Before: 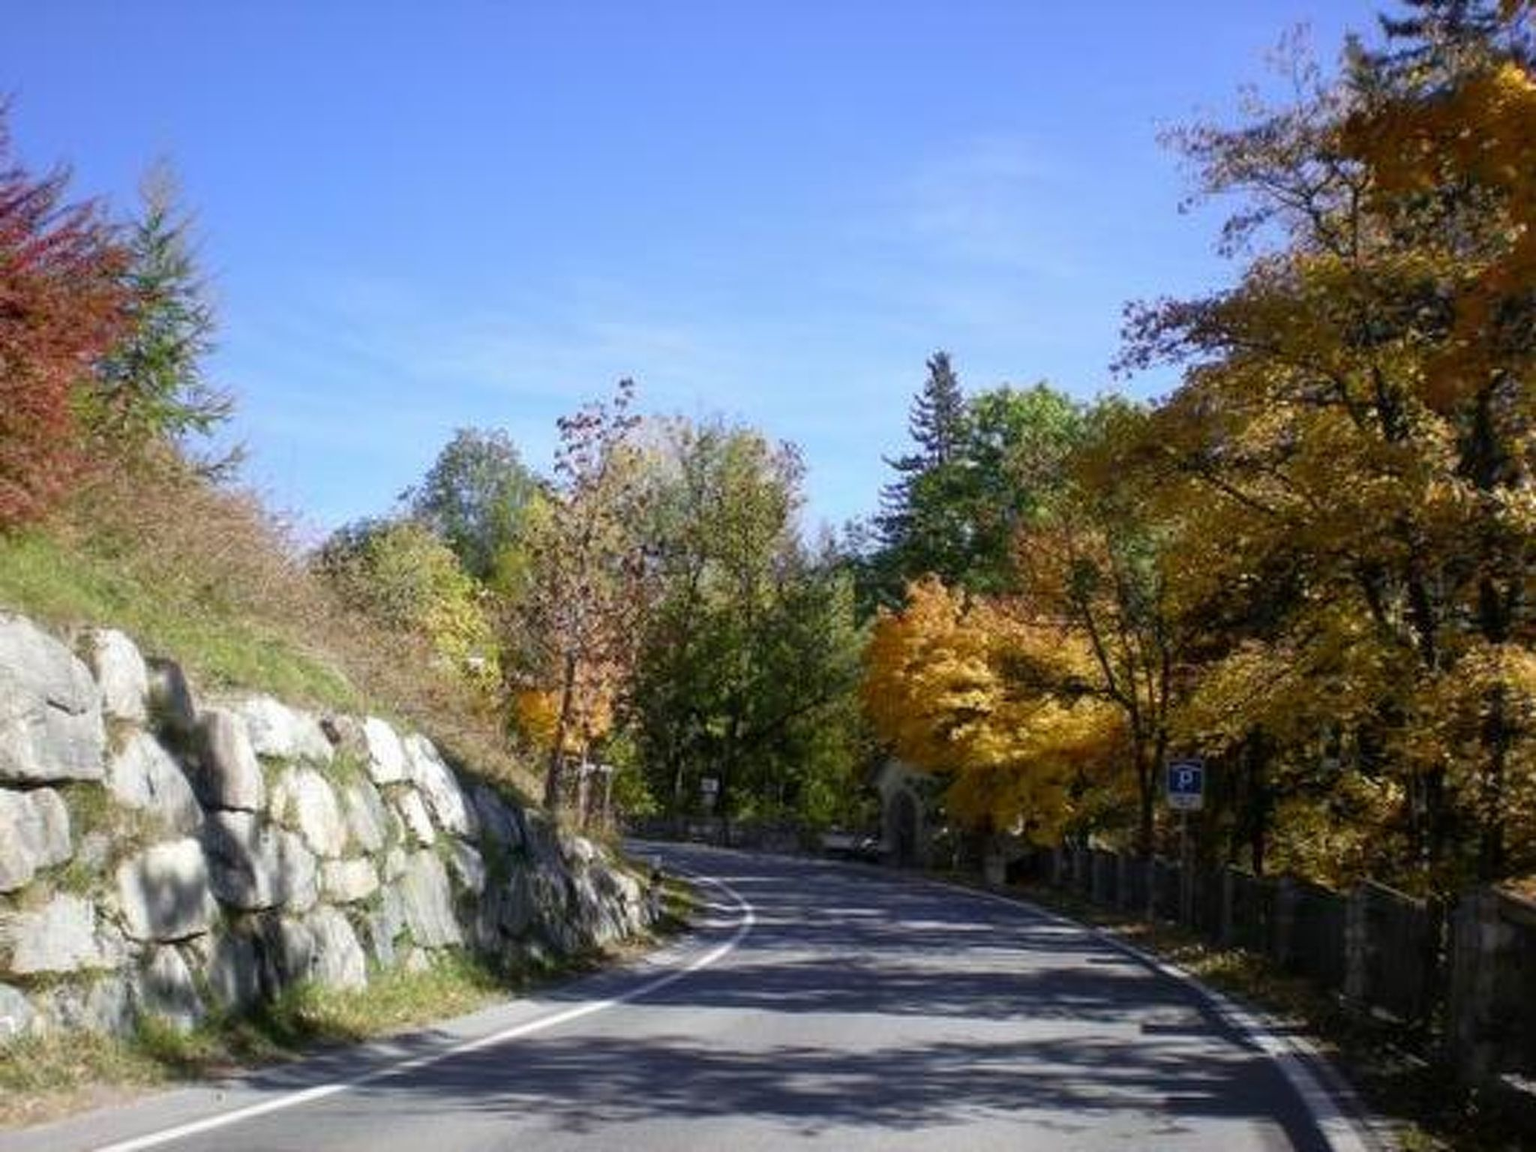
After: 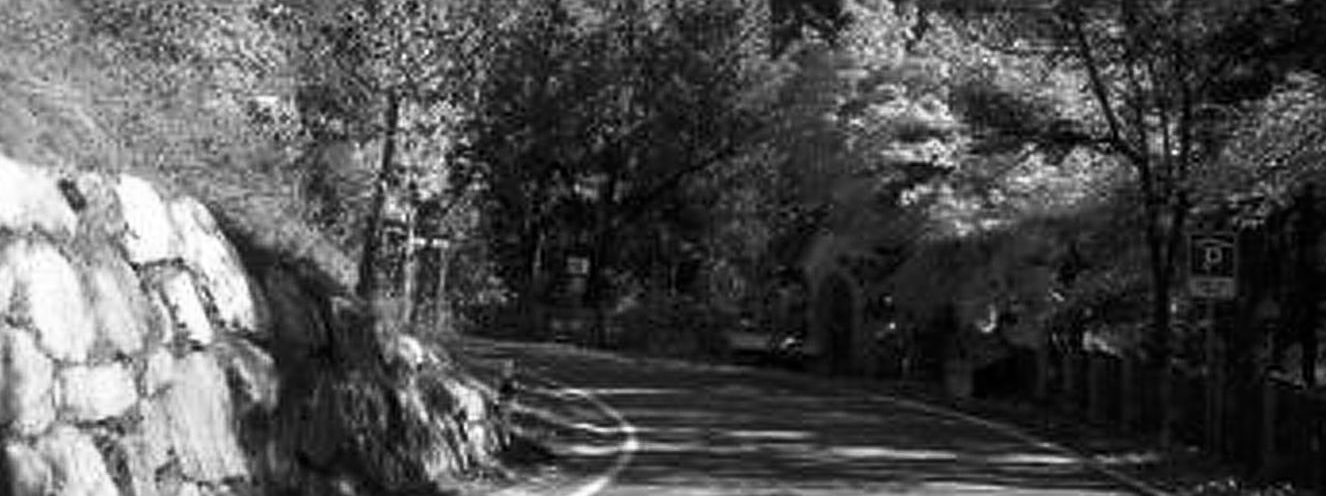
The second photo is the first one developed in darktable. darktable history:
sharpen: on, module defaults
crop: left 17.983%, top 50.863%, right 17.238%, bottom 16.818%
color zones: curves: ch0 [(0.004, 0.588) (0.116, 0.636) (0.259, 0.476) (0.423, 0.464) (0.75, 0.5)]; ch1 [(0, 0) (0.143, 0) (0.286, 0) (0.429, 0) (0.571, 0) (0.714, 0) (0.857, 0)]
shadows and highlights: shadows 1.5, highlights 40.25
contrast brightness saturation: contrast 0.125, brightness -0.063, saturation 0.154
